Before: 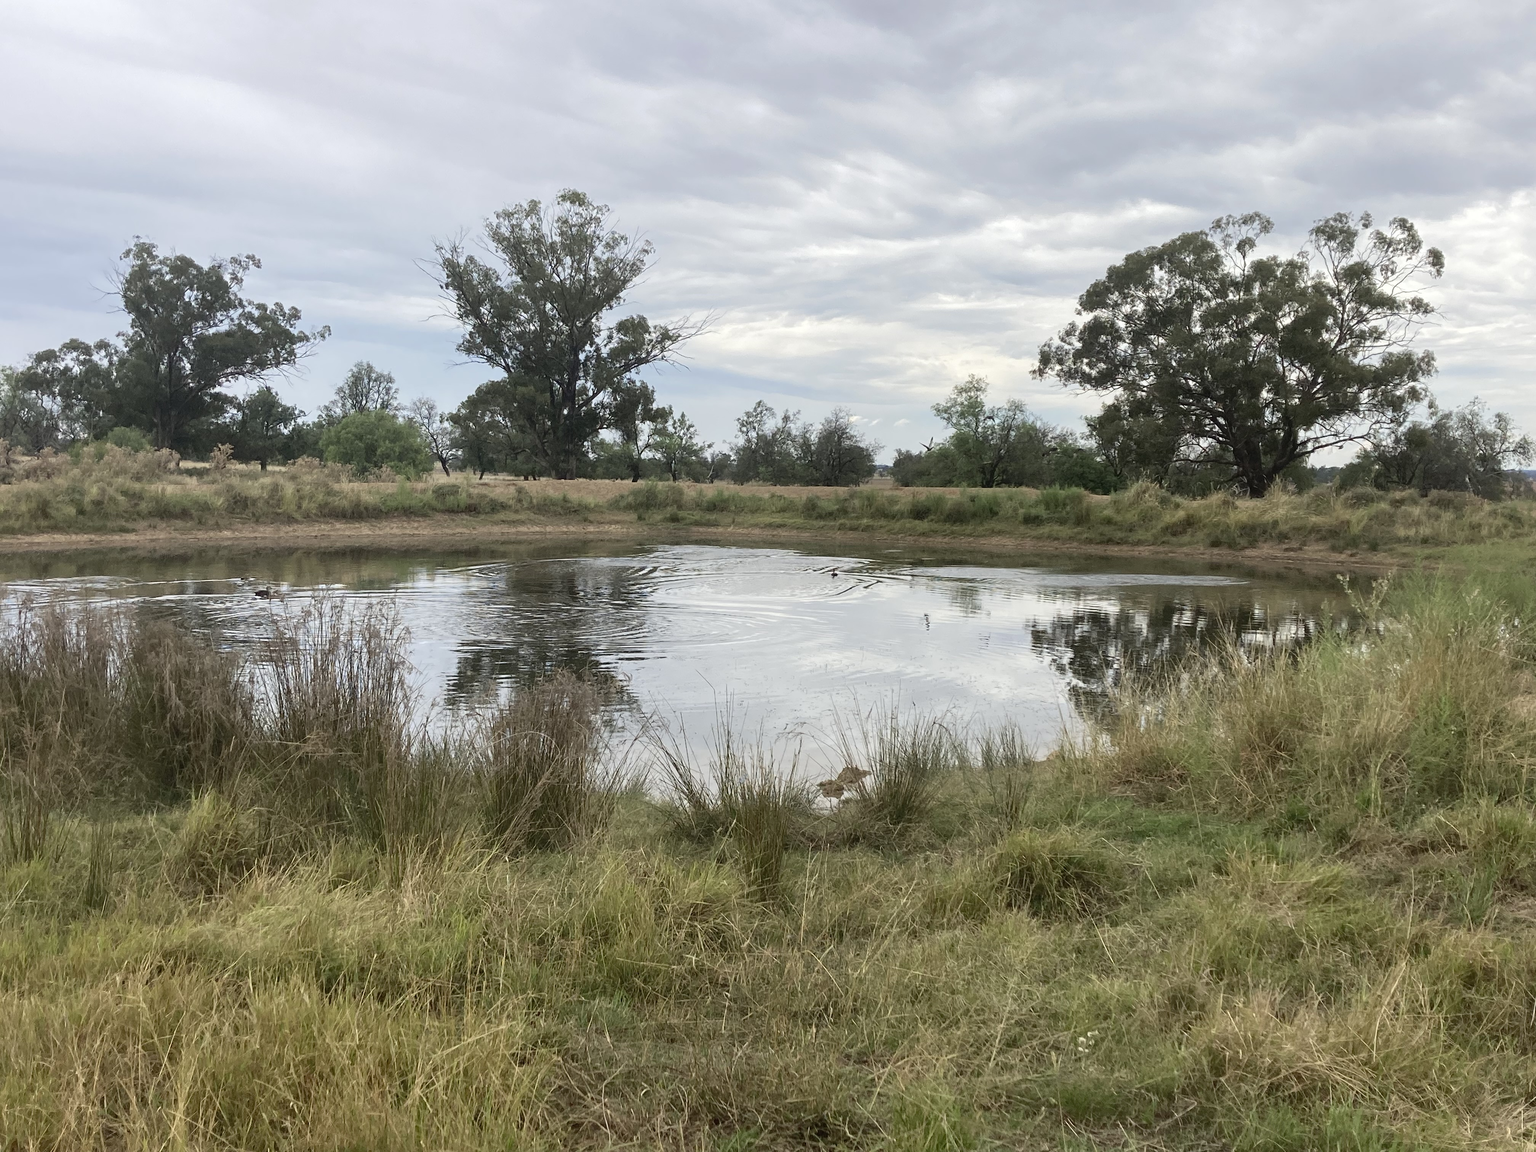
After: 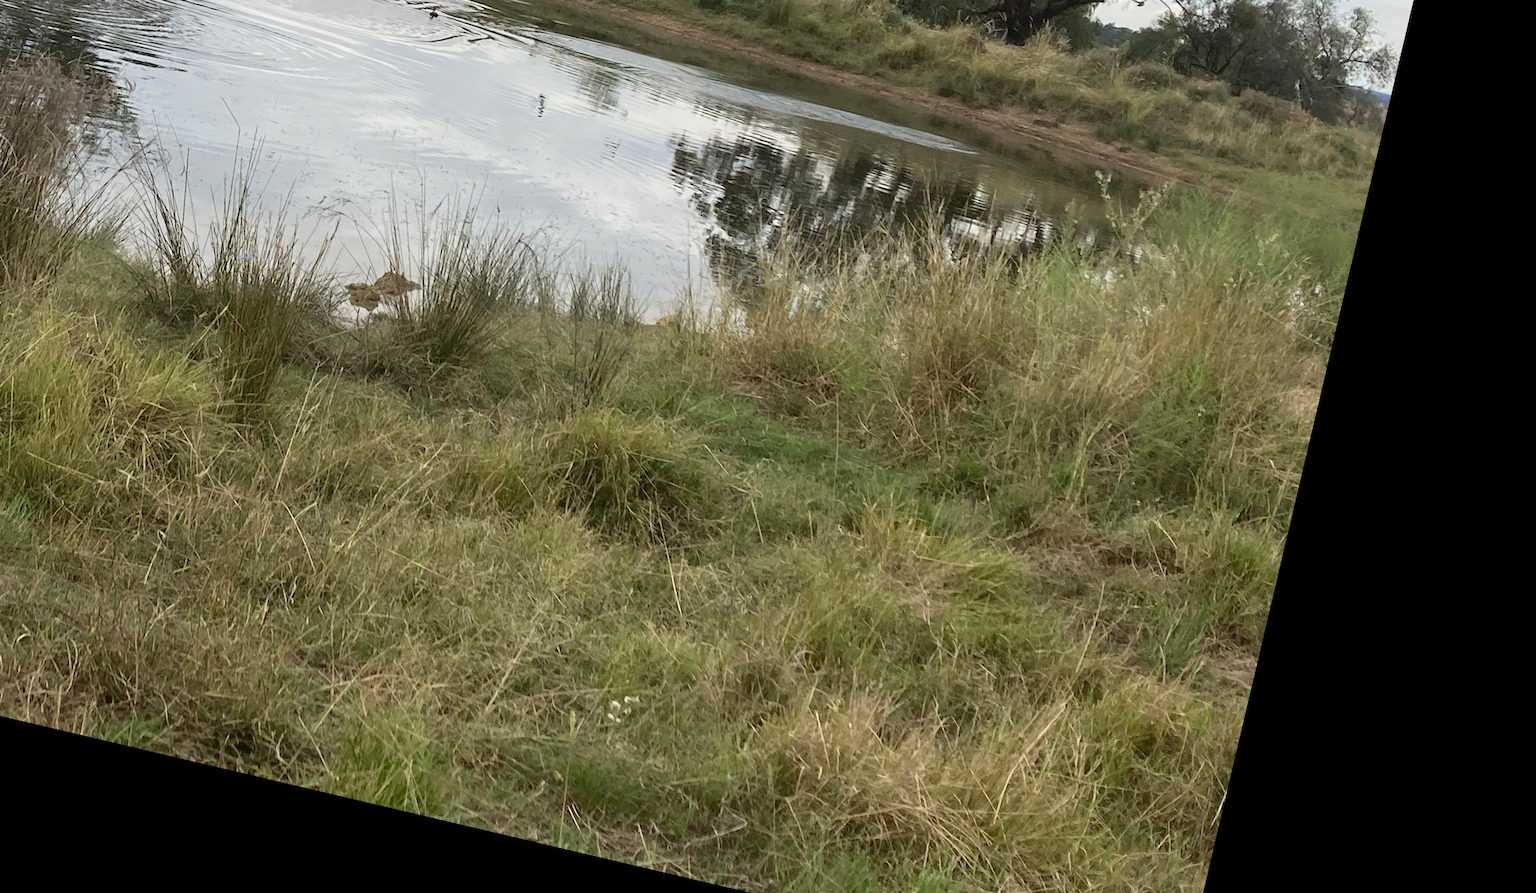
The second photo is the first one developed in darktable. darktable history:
rotate and perspective: rotation 13.27°, automatic cropping off
crop and rotate: left 35.509%, top 50.238%, bottom 4.934%
